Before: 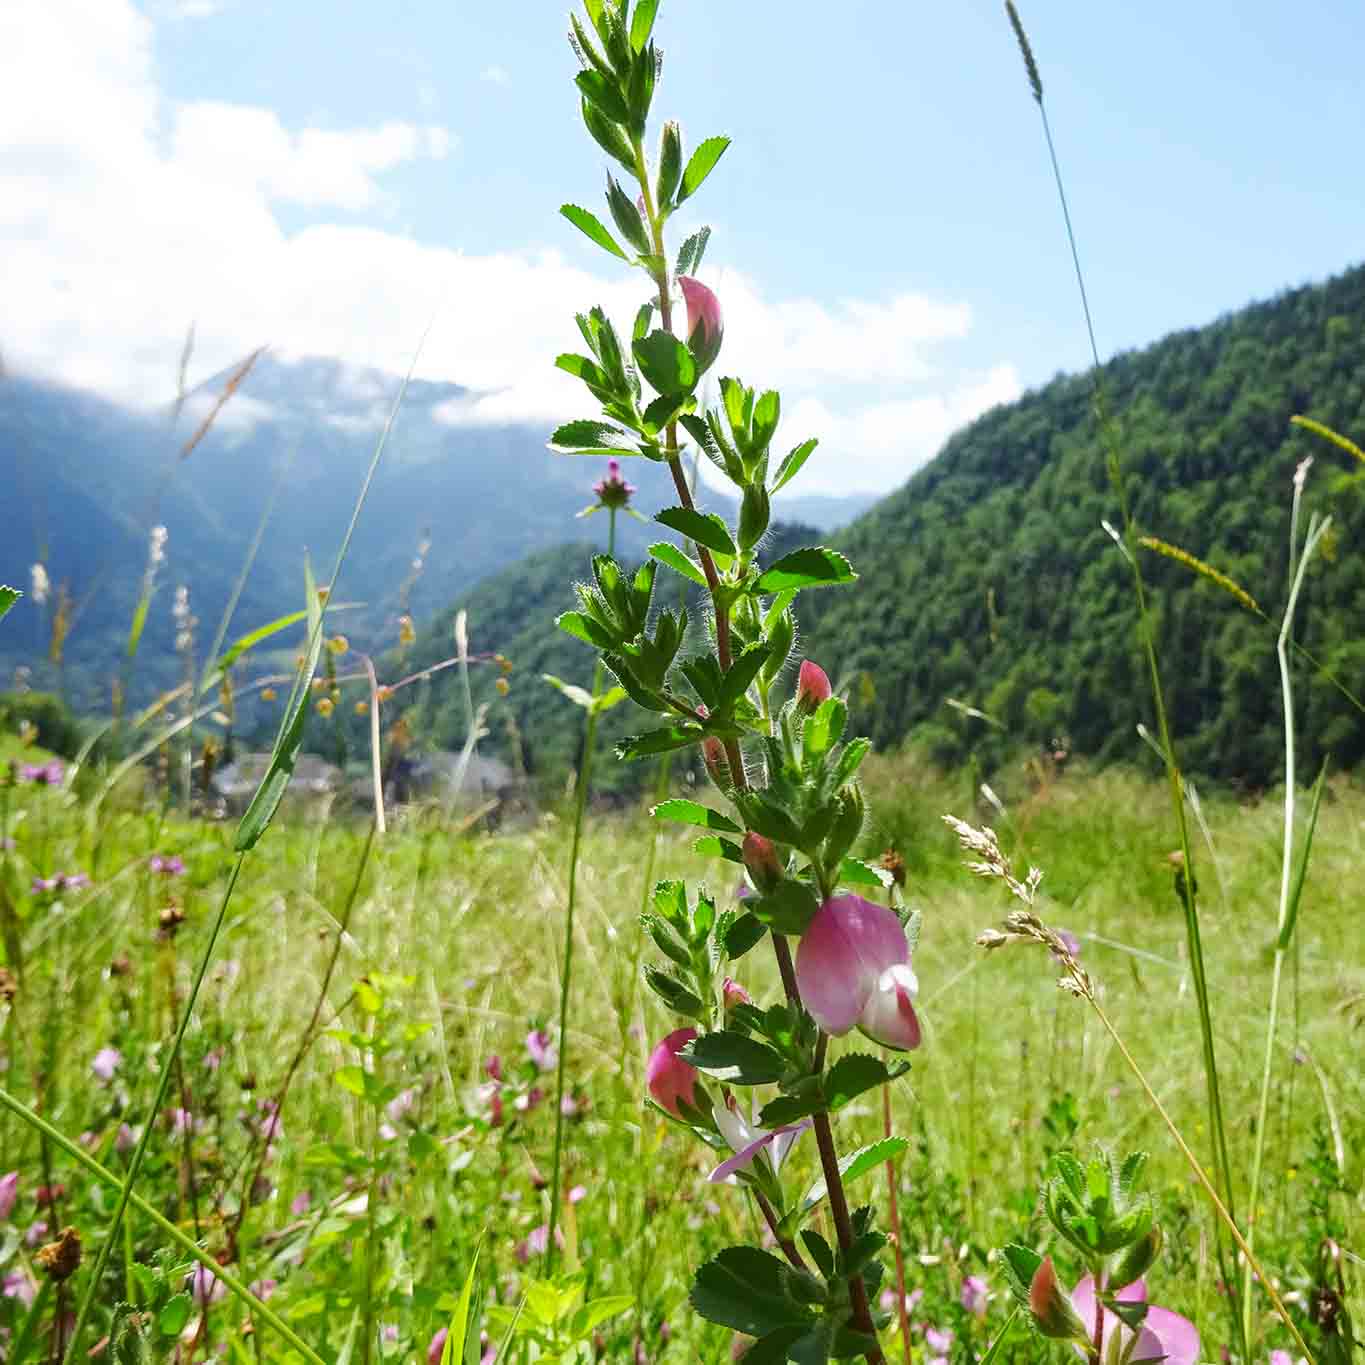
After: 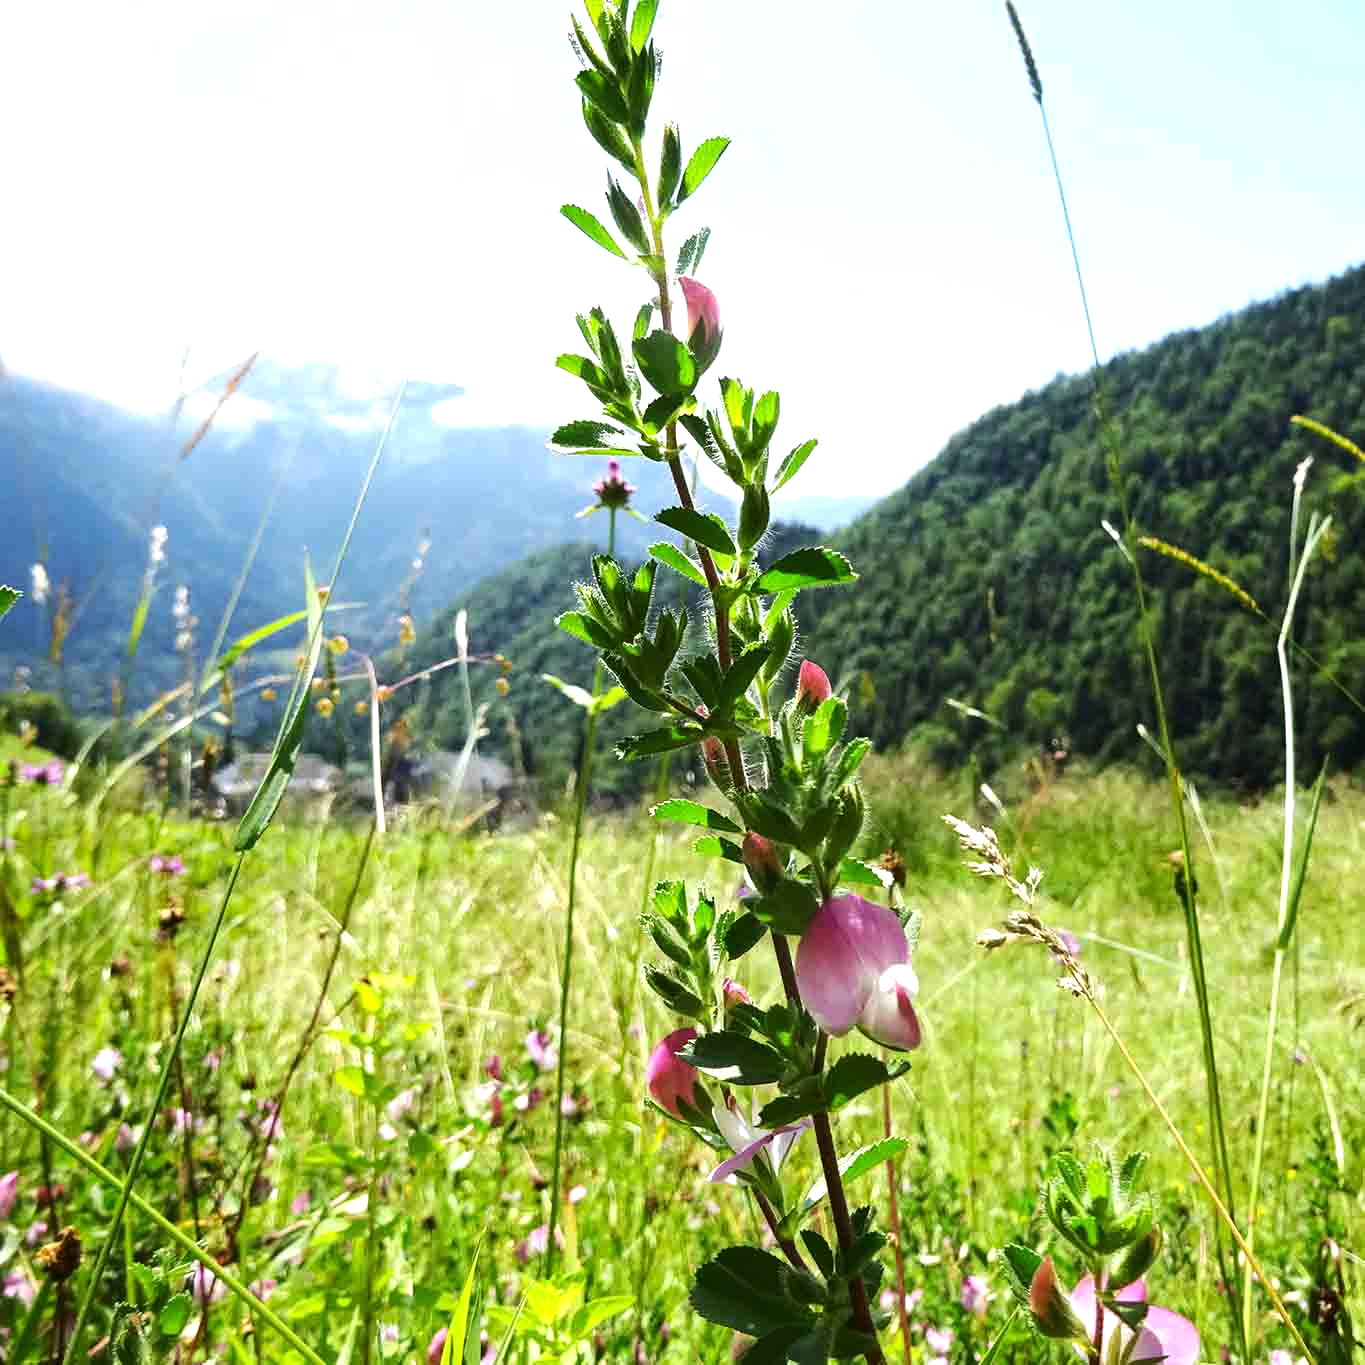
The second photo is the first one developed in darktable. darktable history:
tone equalizer: -8 EV -0.731 EV, -7 EV -0.734 EV, -6 EV -0.609 EV, -5 EV -0.425 EV, -3 EV 0.371 EV, -2 EV 0.6 EV, -1 EV 0.7 EV, +0 EV 0.768 EV, edges refinement/feathering 500, mask exposure compensation -1.57 EV, preserve details no
